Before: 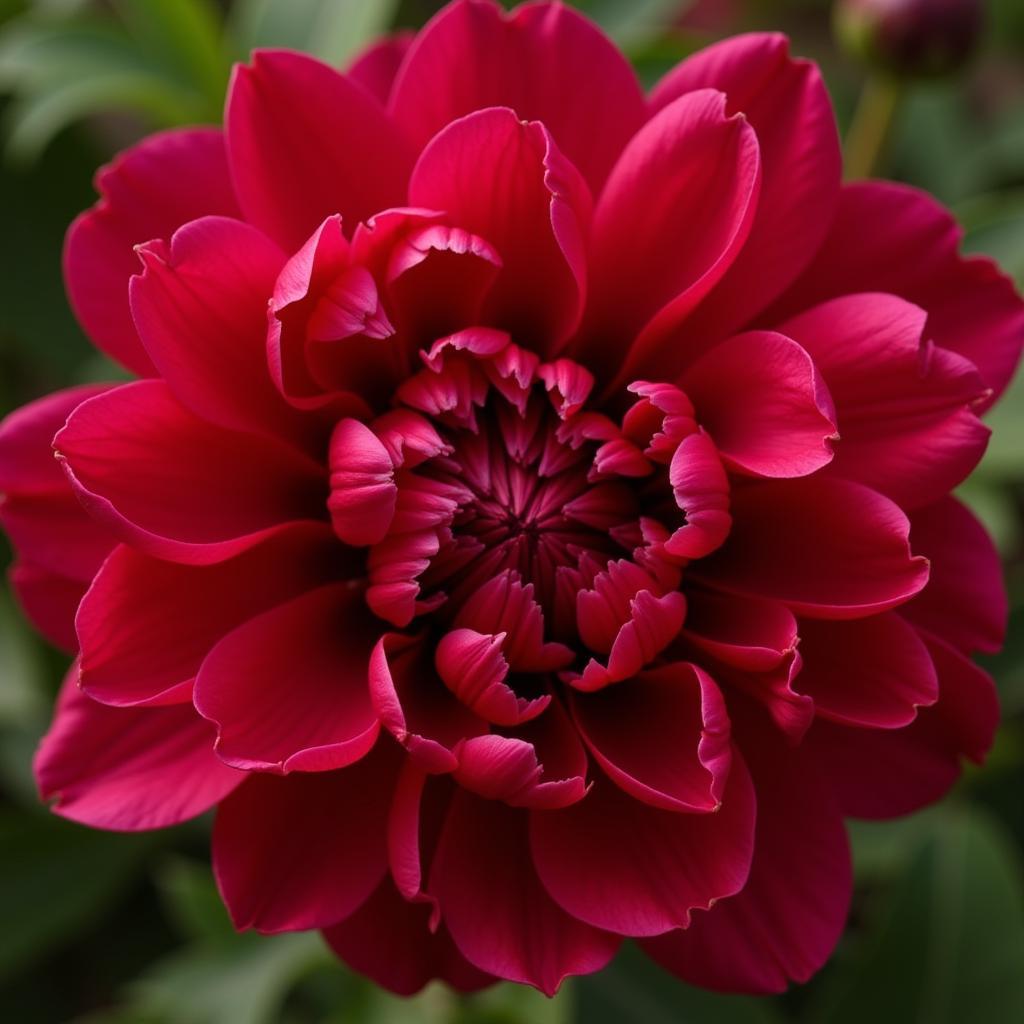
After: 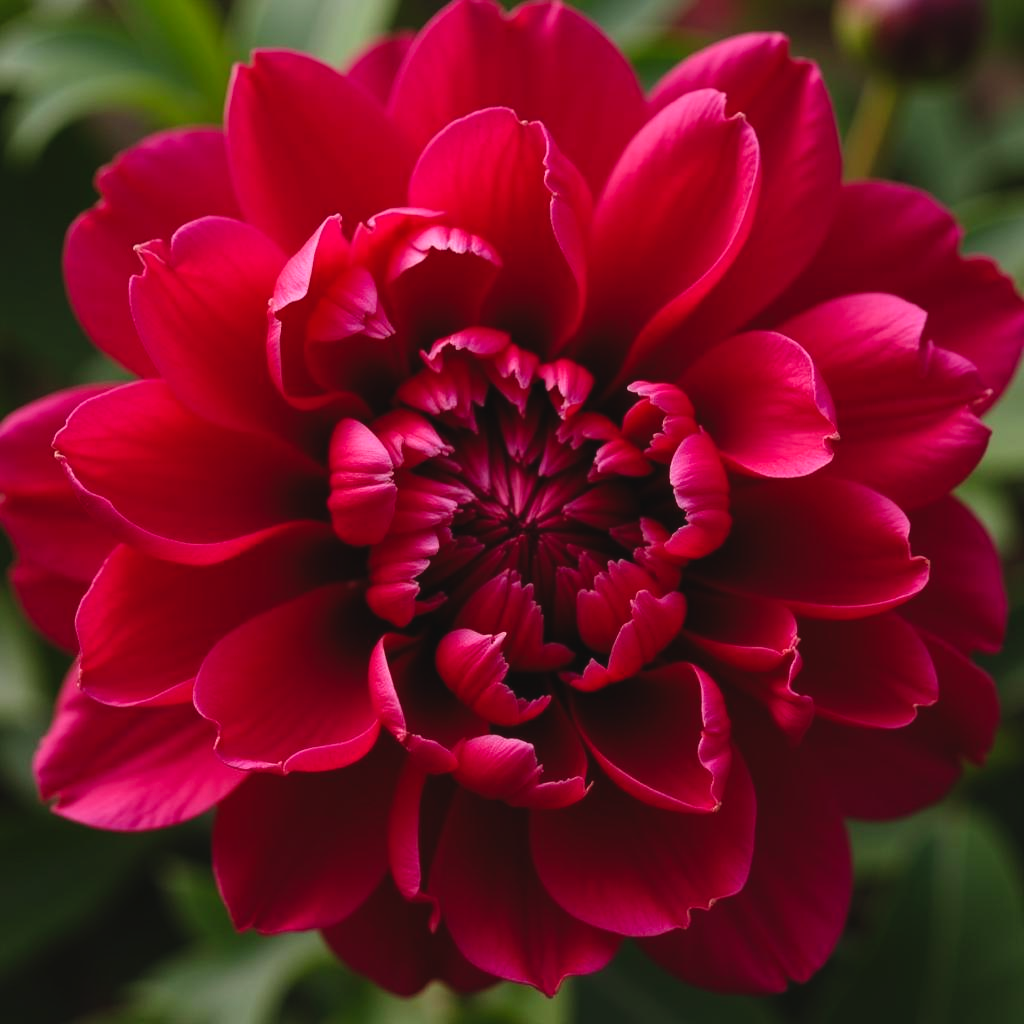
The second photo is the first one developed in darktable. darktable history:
tone curve: curves: ch0 [(0, 0.036) (0.119, 0.115) (0.466, 0.498) (0.715, 0.767) (0.817, 0.865) (1, 0.998)]; ch1 [(0, 0) (0.377, 0.424) (0.442, 0.491) (0.487, 0.502) (0.514, 0.512) (0.536, 0.577) (0.66, 0.724) (1, 1)]; ch2 [(0, 0) (0.38, 0.405) (0.463, 0.443) (0.492, 0.486) (0.526, 0.541) (0.578, 0.598) (1, 1)], preserve colors none
